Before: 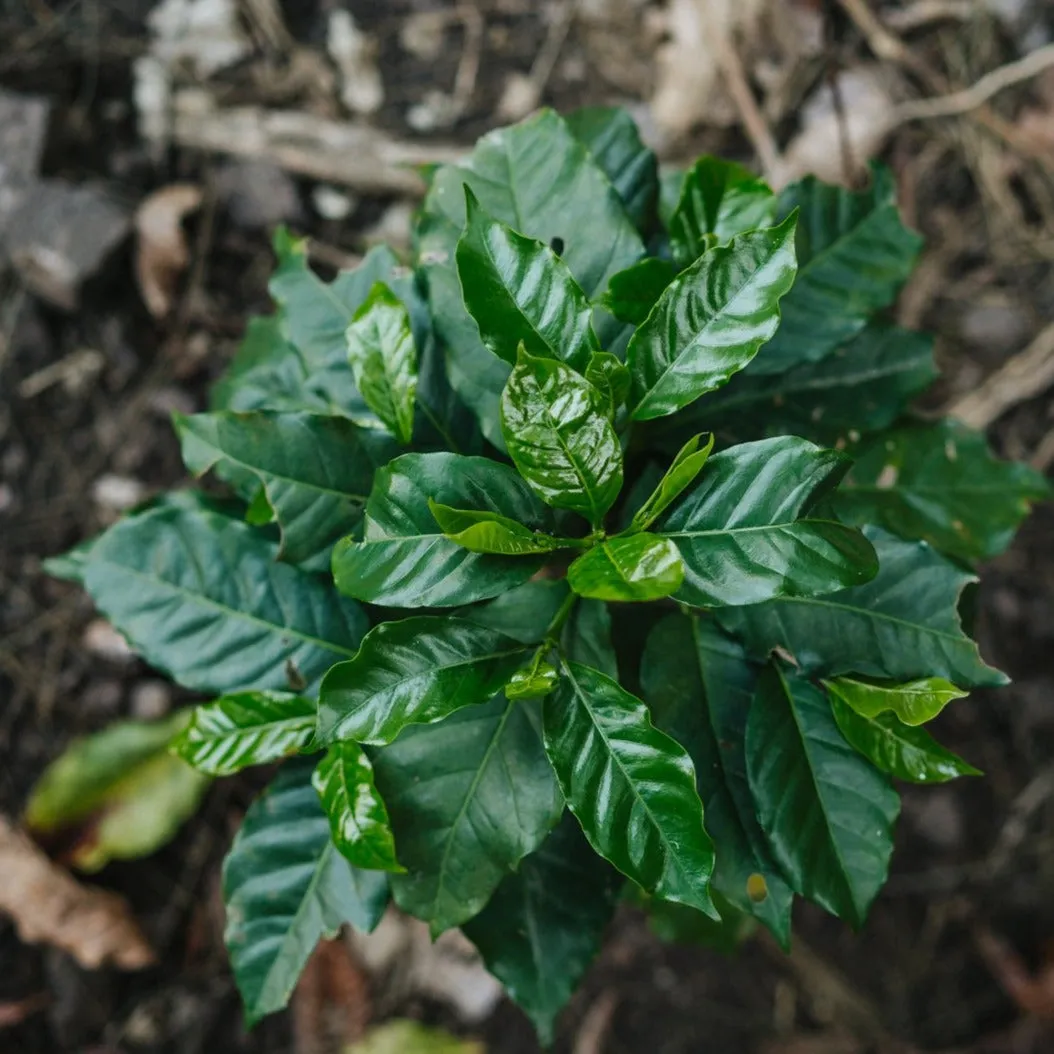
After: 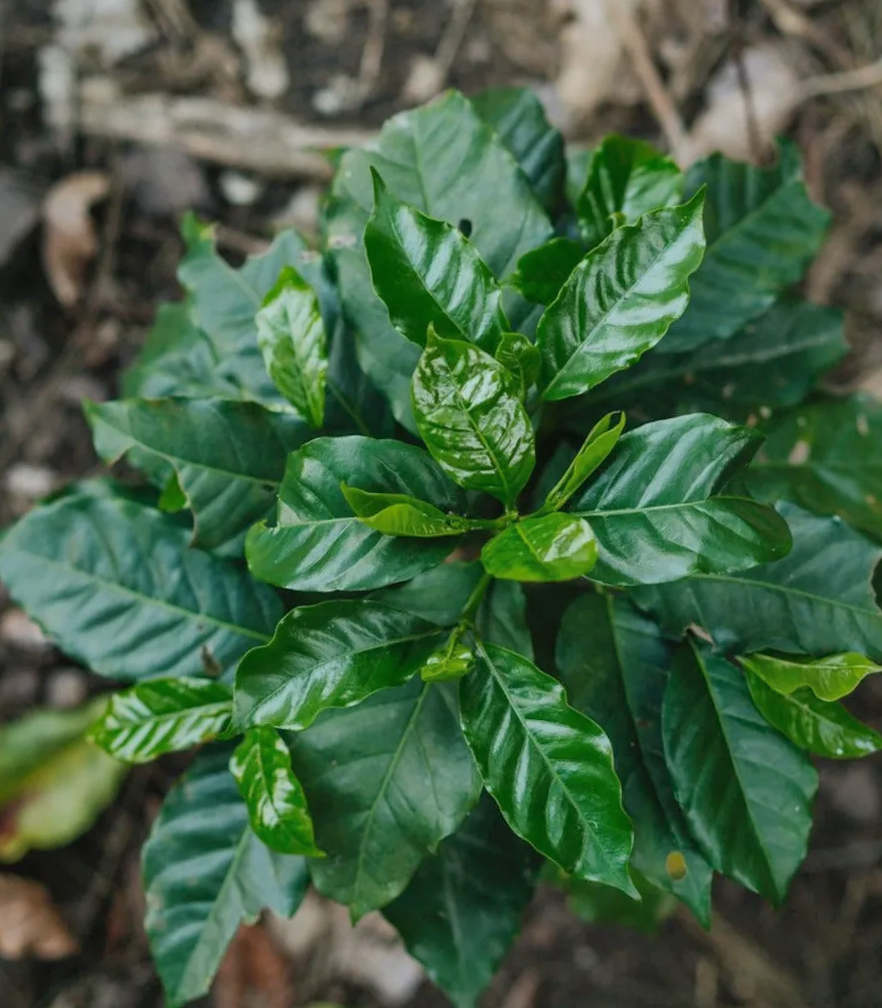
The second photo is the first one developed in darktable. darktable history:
shadows and highlights: on, module defaults
crop: left 8.026%, right 7.374%
rotate and perspective: rotation -1°, crop left 0.011, crop right 0.989, crop top 0.025, crop bottom 0.975
